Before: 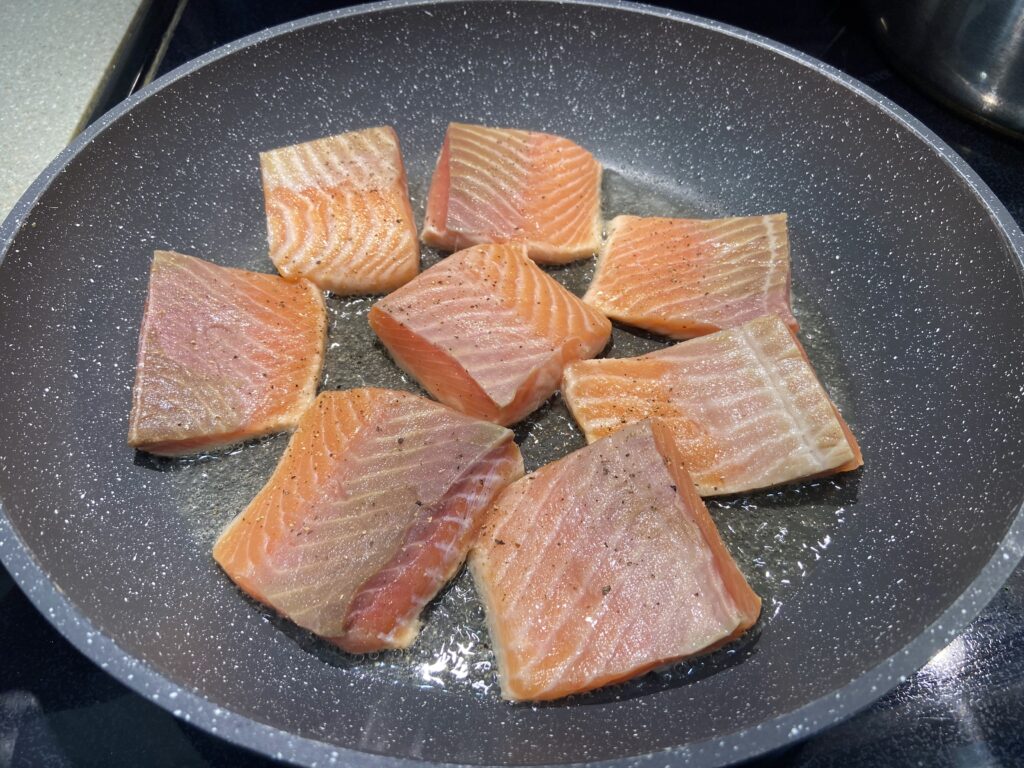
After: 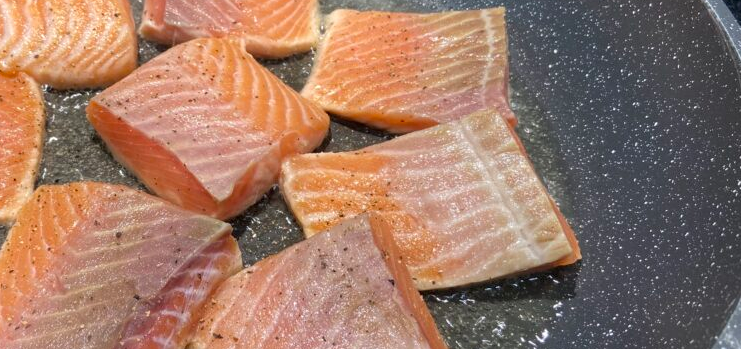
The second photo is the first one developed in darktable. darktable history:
local contrast: highlights 101%, shadows 99%, detail 120%, midtone range 0.2
crop and rotate: left 27.591%, top 26.827%, bottom 27.65%
